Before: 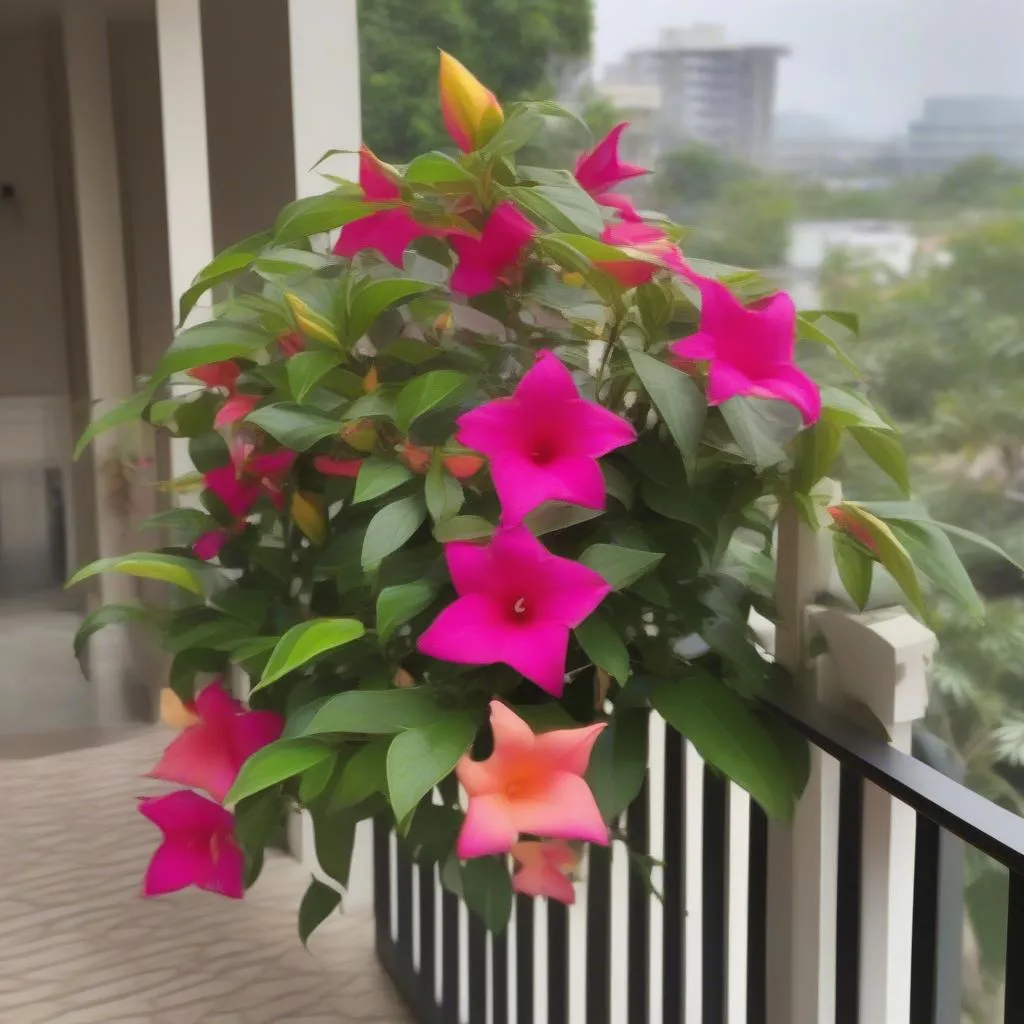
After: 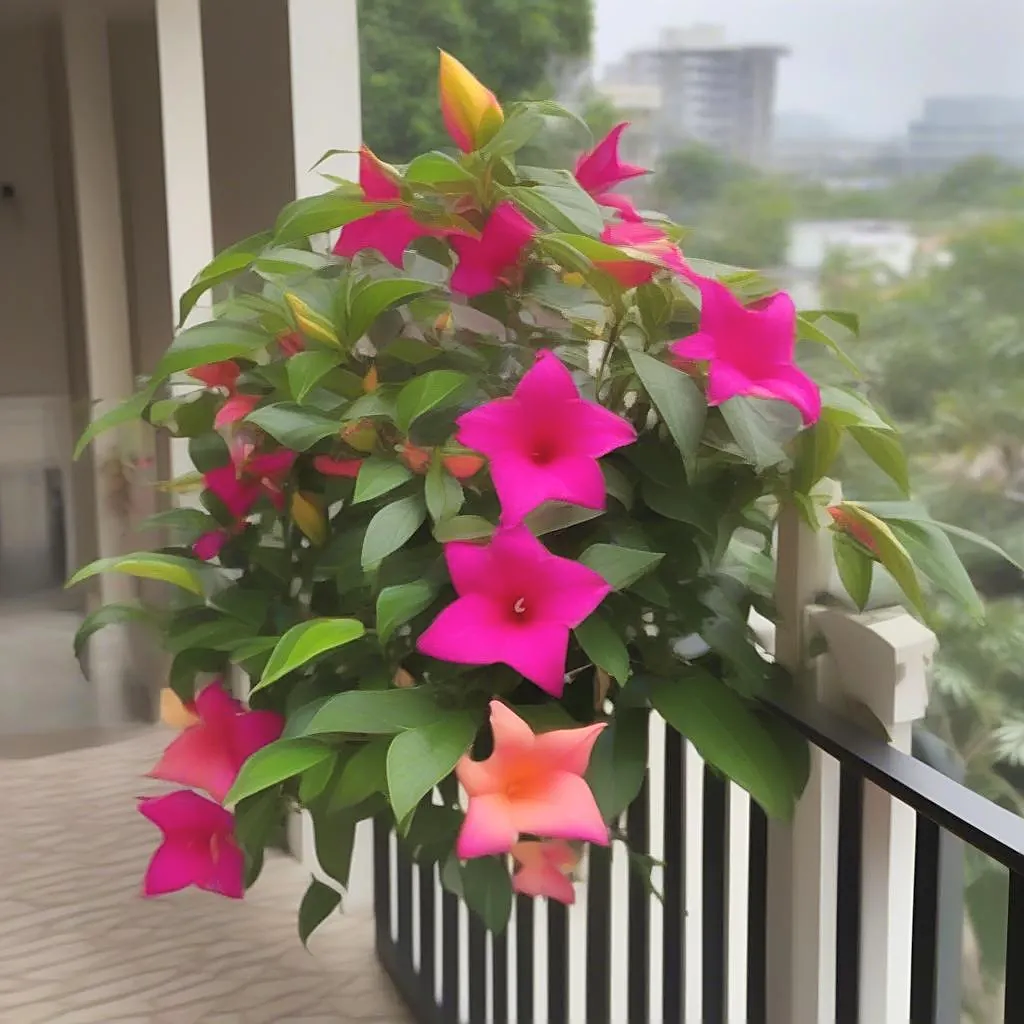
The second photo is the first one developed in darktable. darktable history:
sharpen: on, module defaults
contrast brightness saturation: contrast 0.053, brightness 0.059, saturation 0.015
